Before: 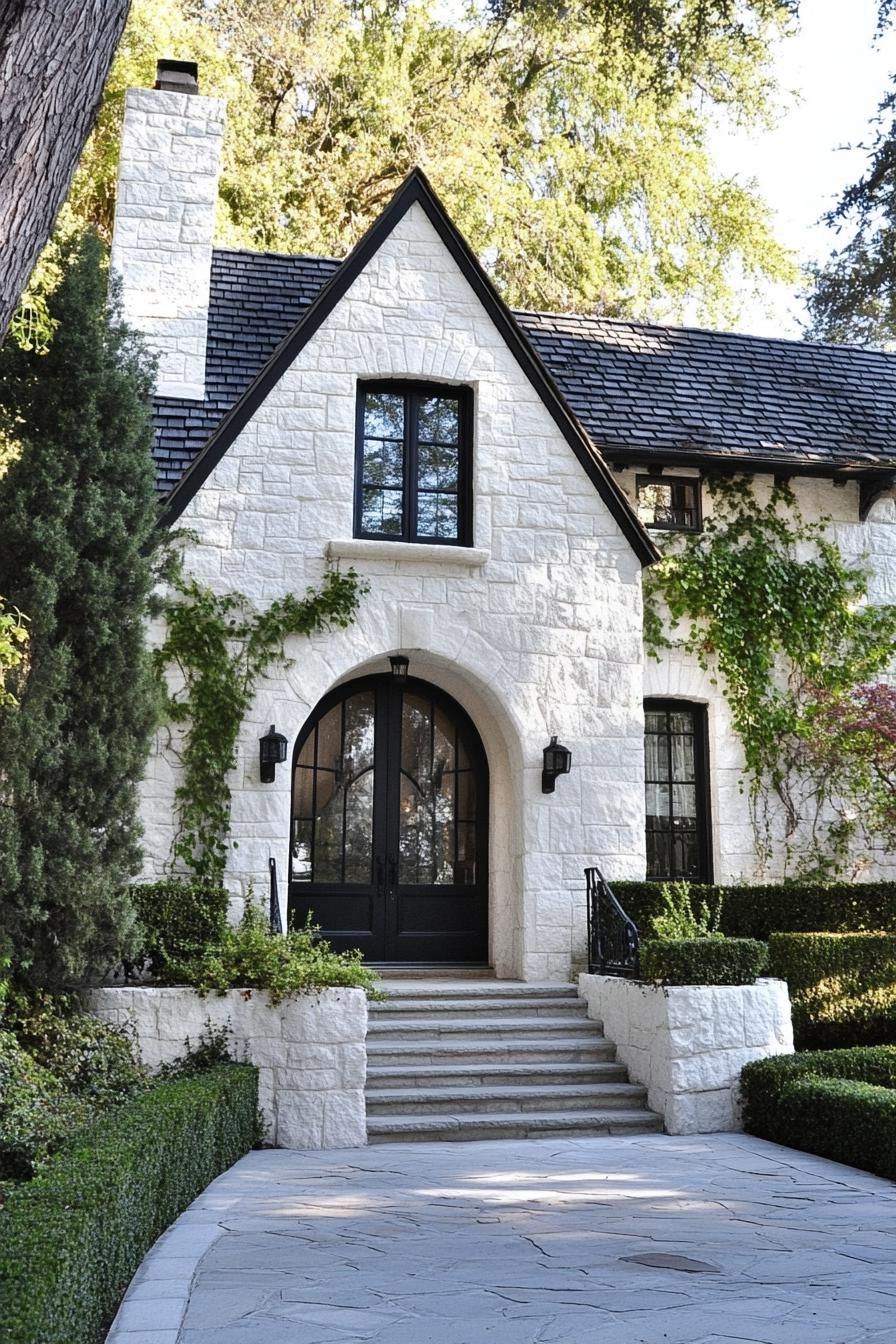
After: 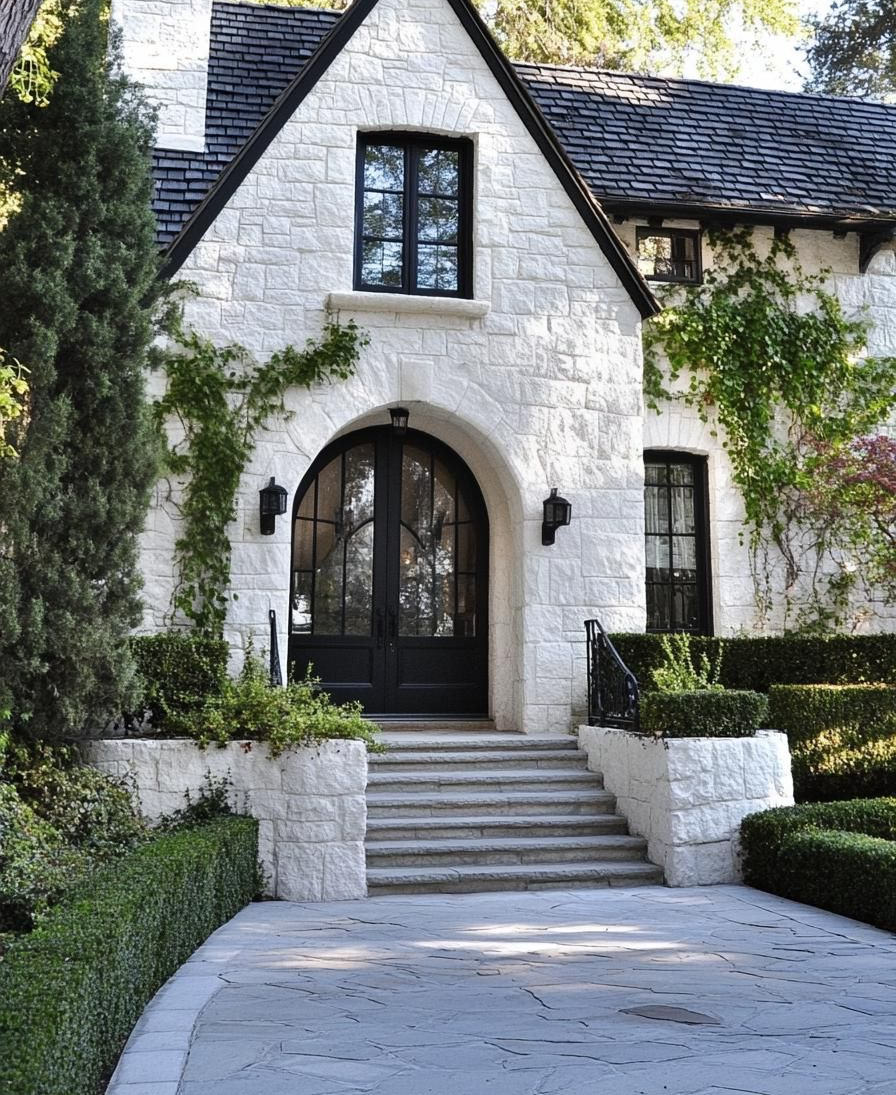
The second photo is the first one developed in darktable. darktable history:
crop and rotate: top 18.495%
